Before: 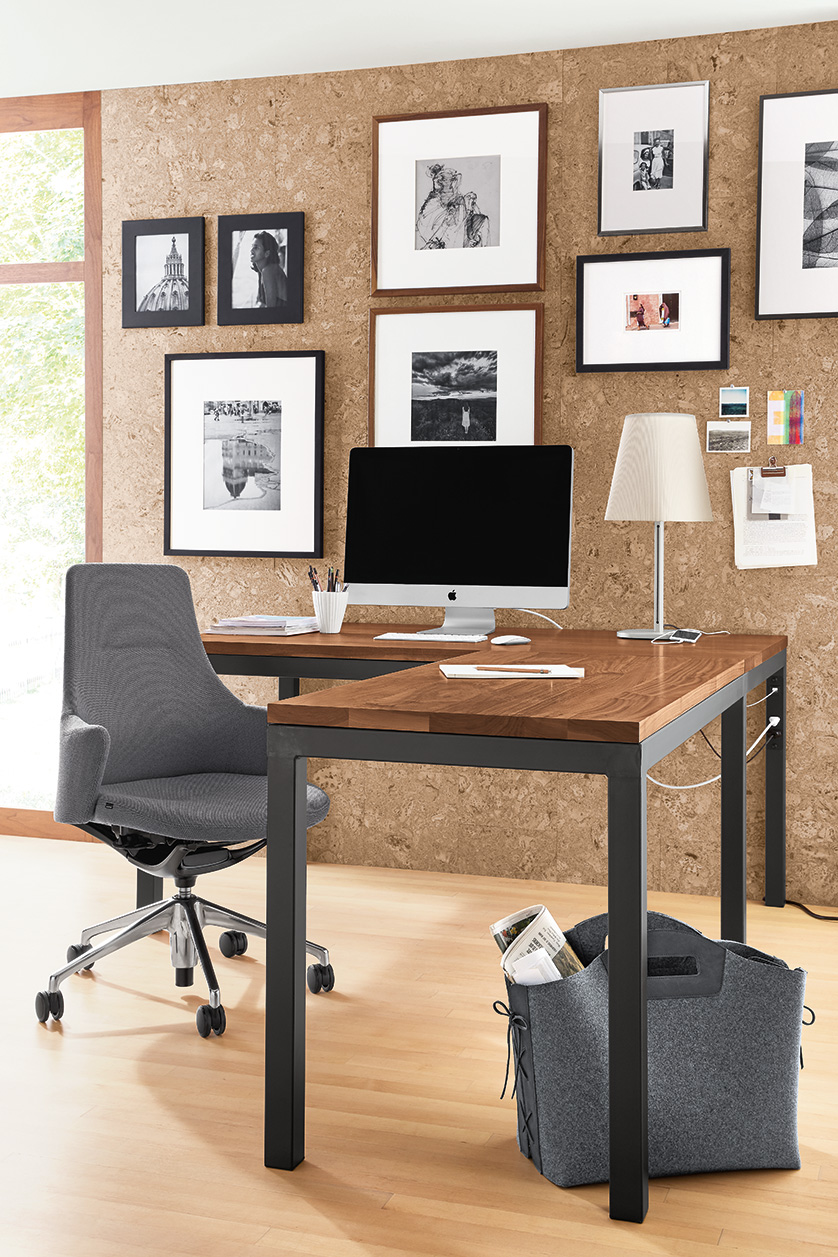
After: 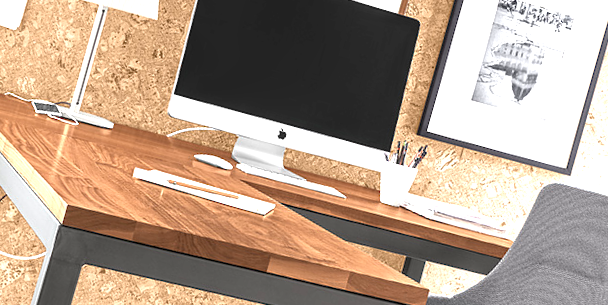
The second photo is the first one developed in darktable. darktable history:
crop and rotate: angle 16.12°, top 30.835%, bottom 35.653%
local contrast: on, module defaults
exposure: exposure 1.15 EV, compensate highlight preservation false
